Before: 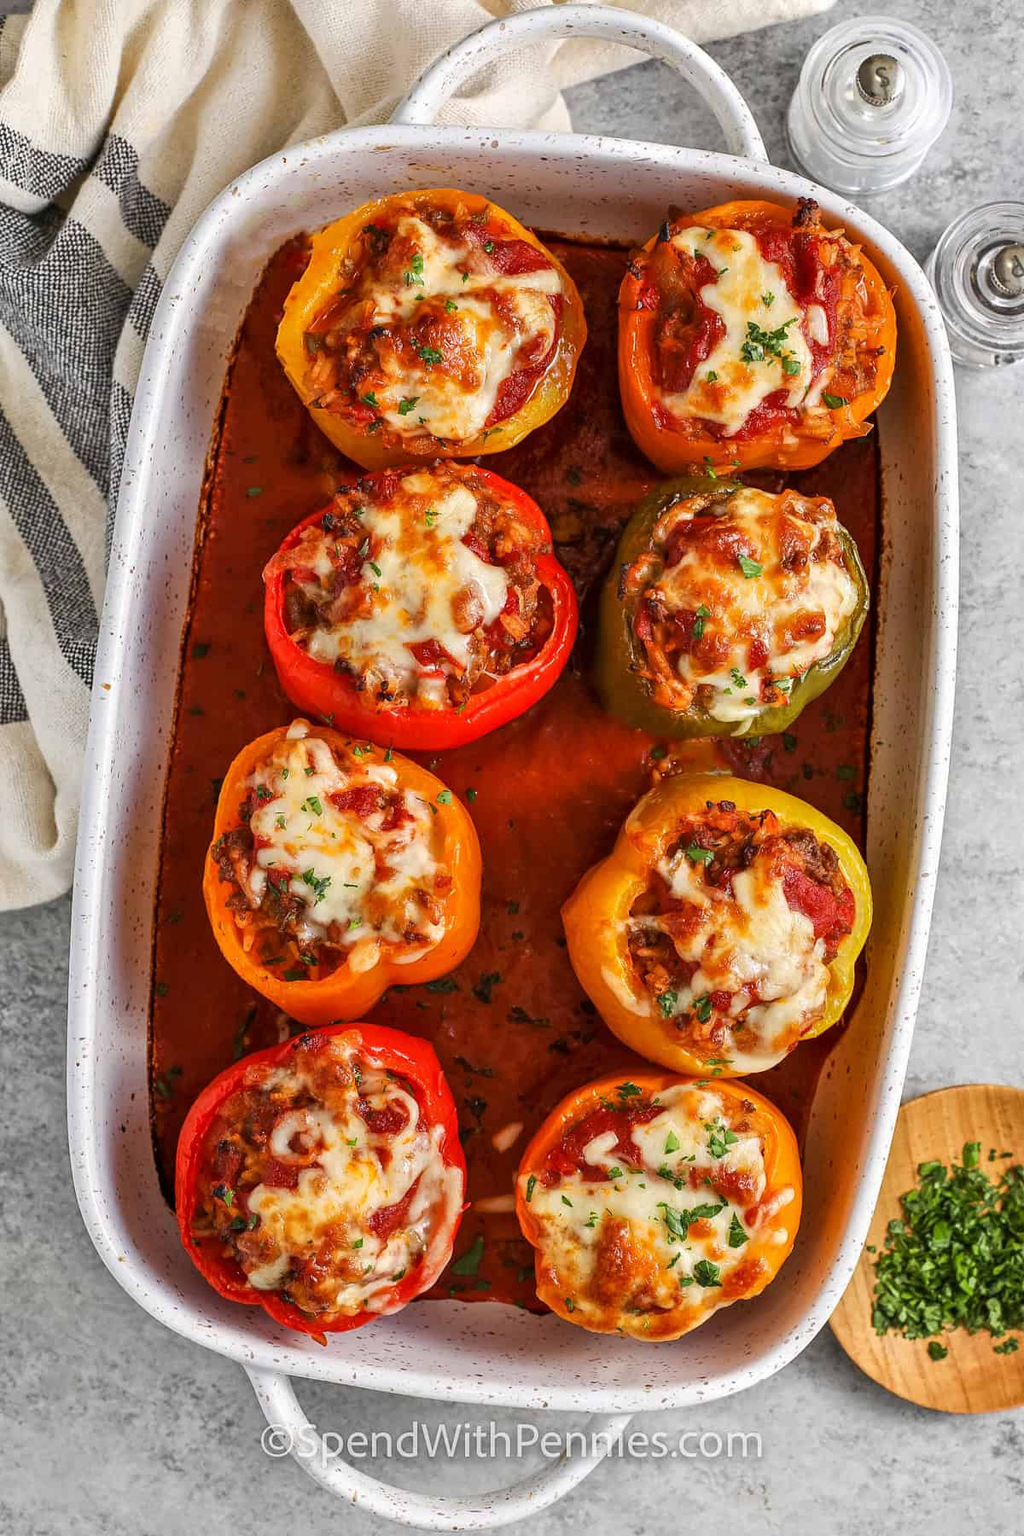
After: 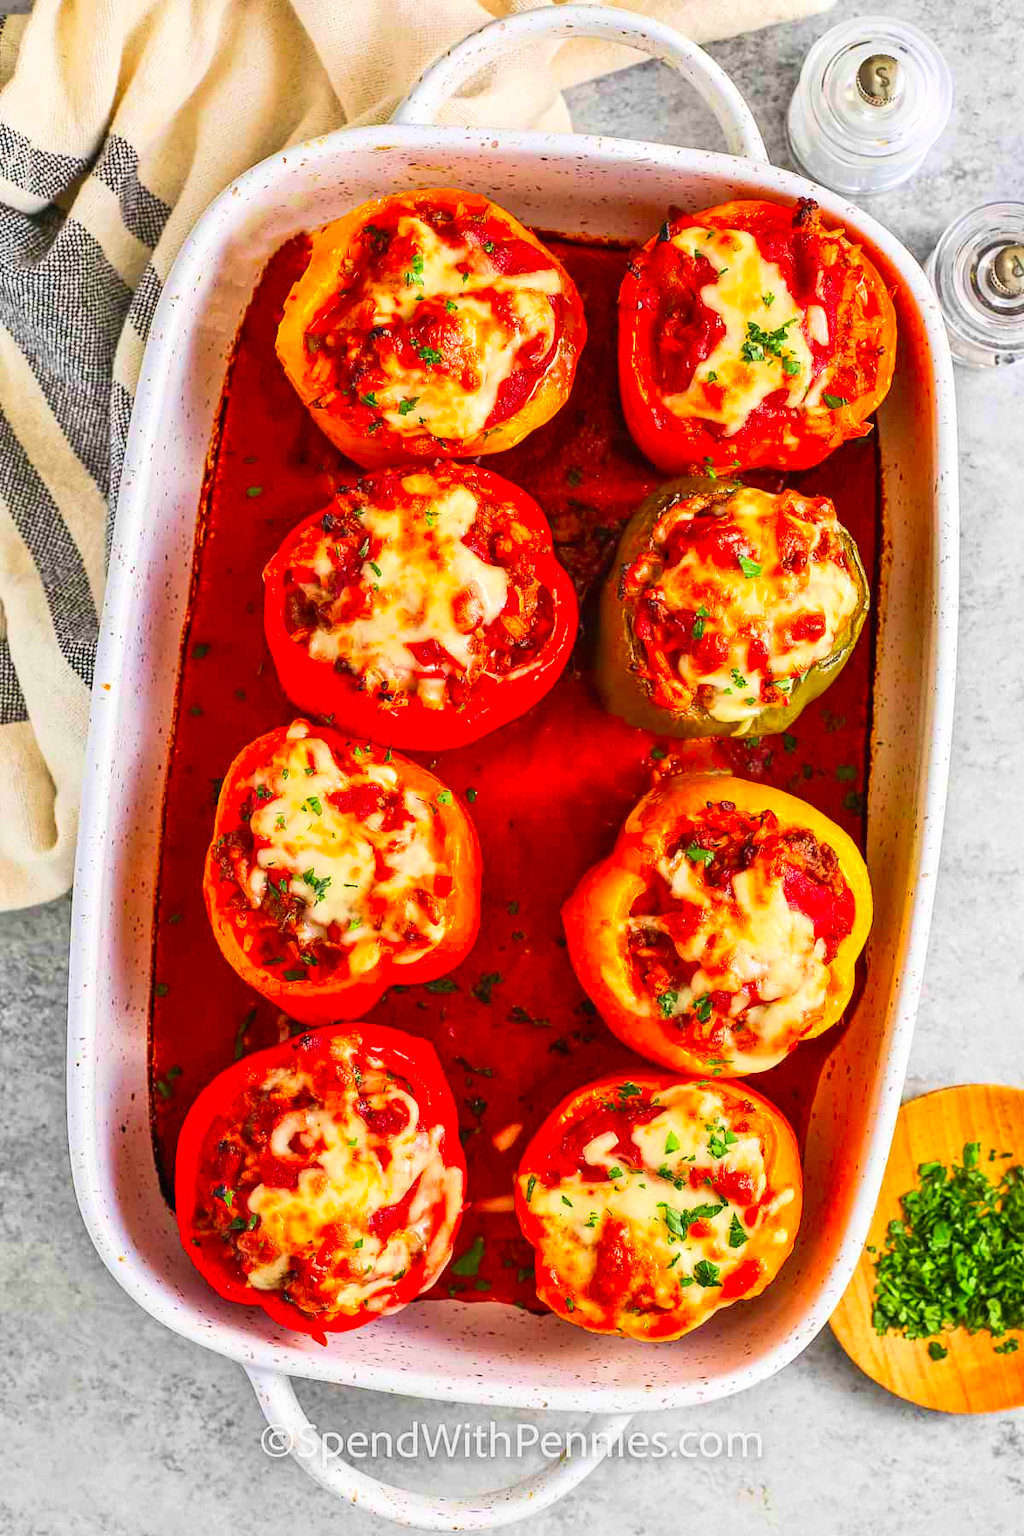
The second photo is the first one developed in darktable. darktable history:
contrast brightness saturation: contrast 0.2, brightness 0.2, saturation 0.8
velvia: on, module defaults
